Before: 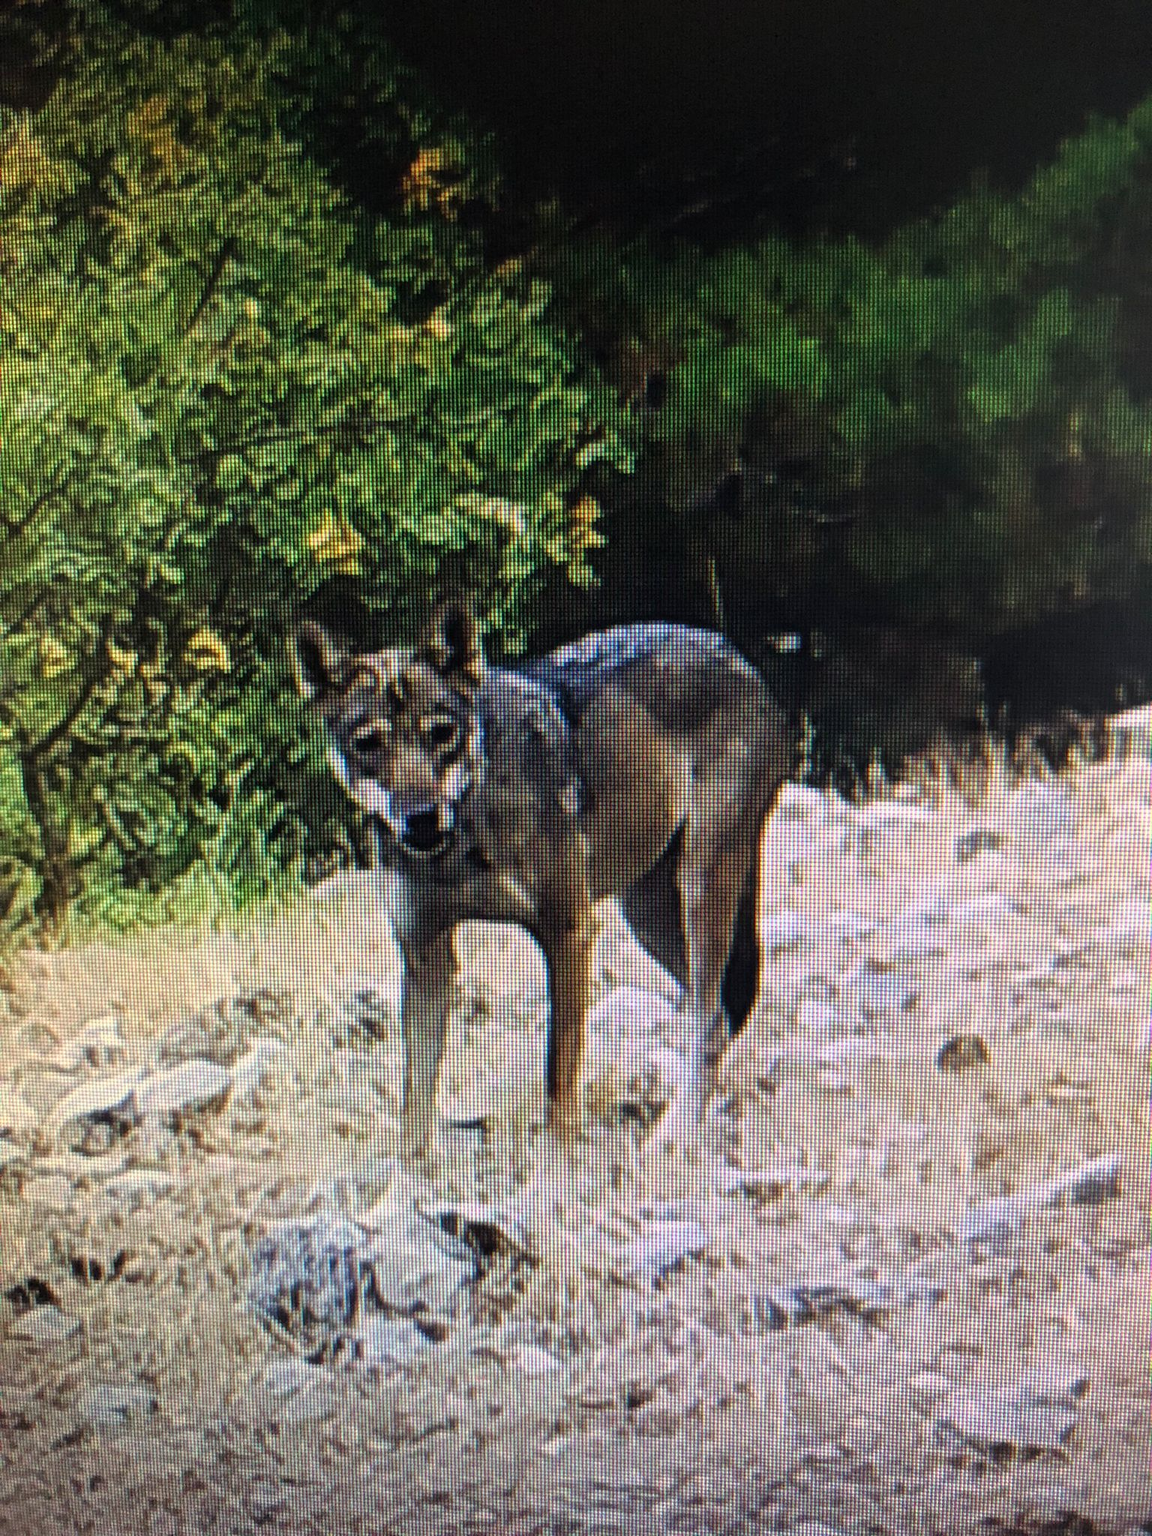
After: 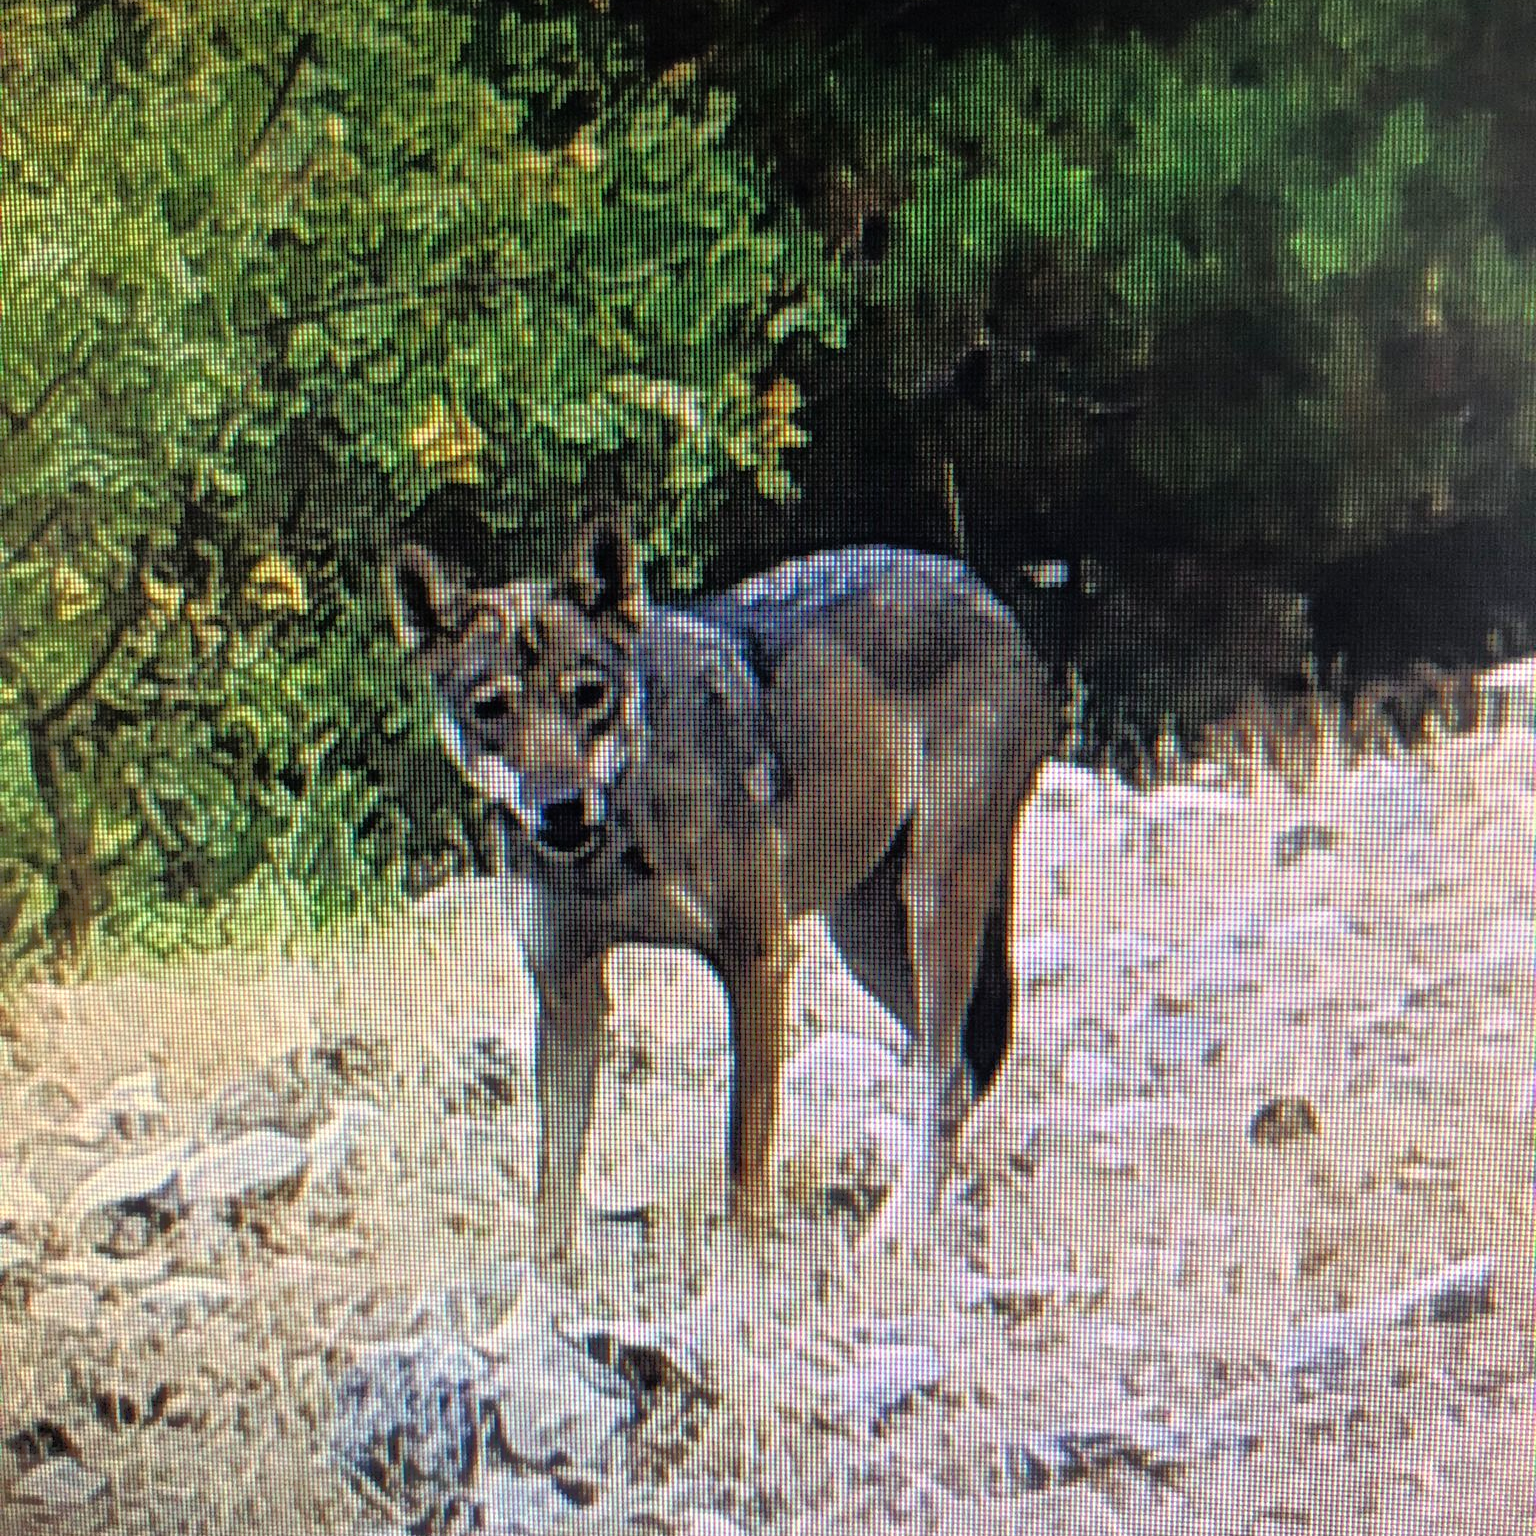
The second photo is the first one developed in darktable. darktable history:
crop: top 13.819%, bottom 11.169%
tone equalizer: -8 EV -0.528 EV, -7 EV -0.319 EV, -6 EV -0.083 EV, -5 EV 0.413 EV, -4 EV 0.985 EV, -3 EV 0.791 EV, -2 EV -0.01 EV, -1 EV 0.14 EV, +0 EV -0.012 EV, smoothing 1
